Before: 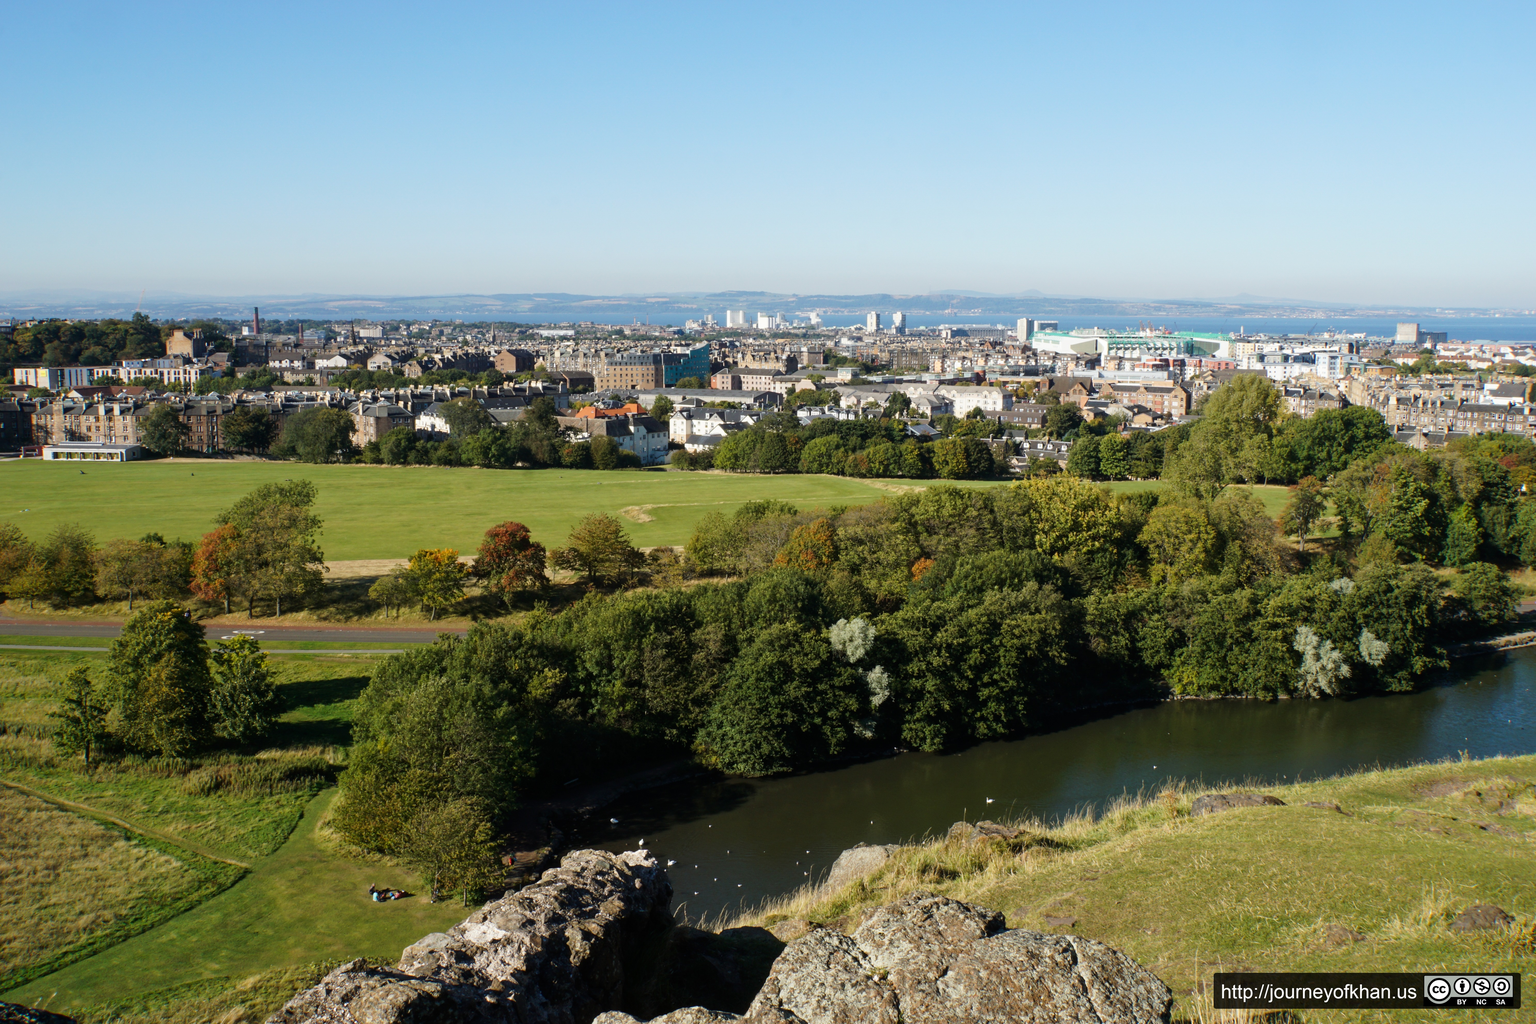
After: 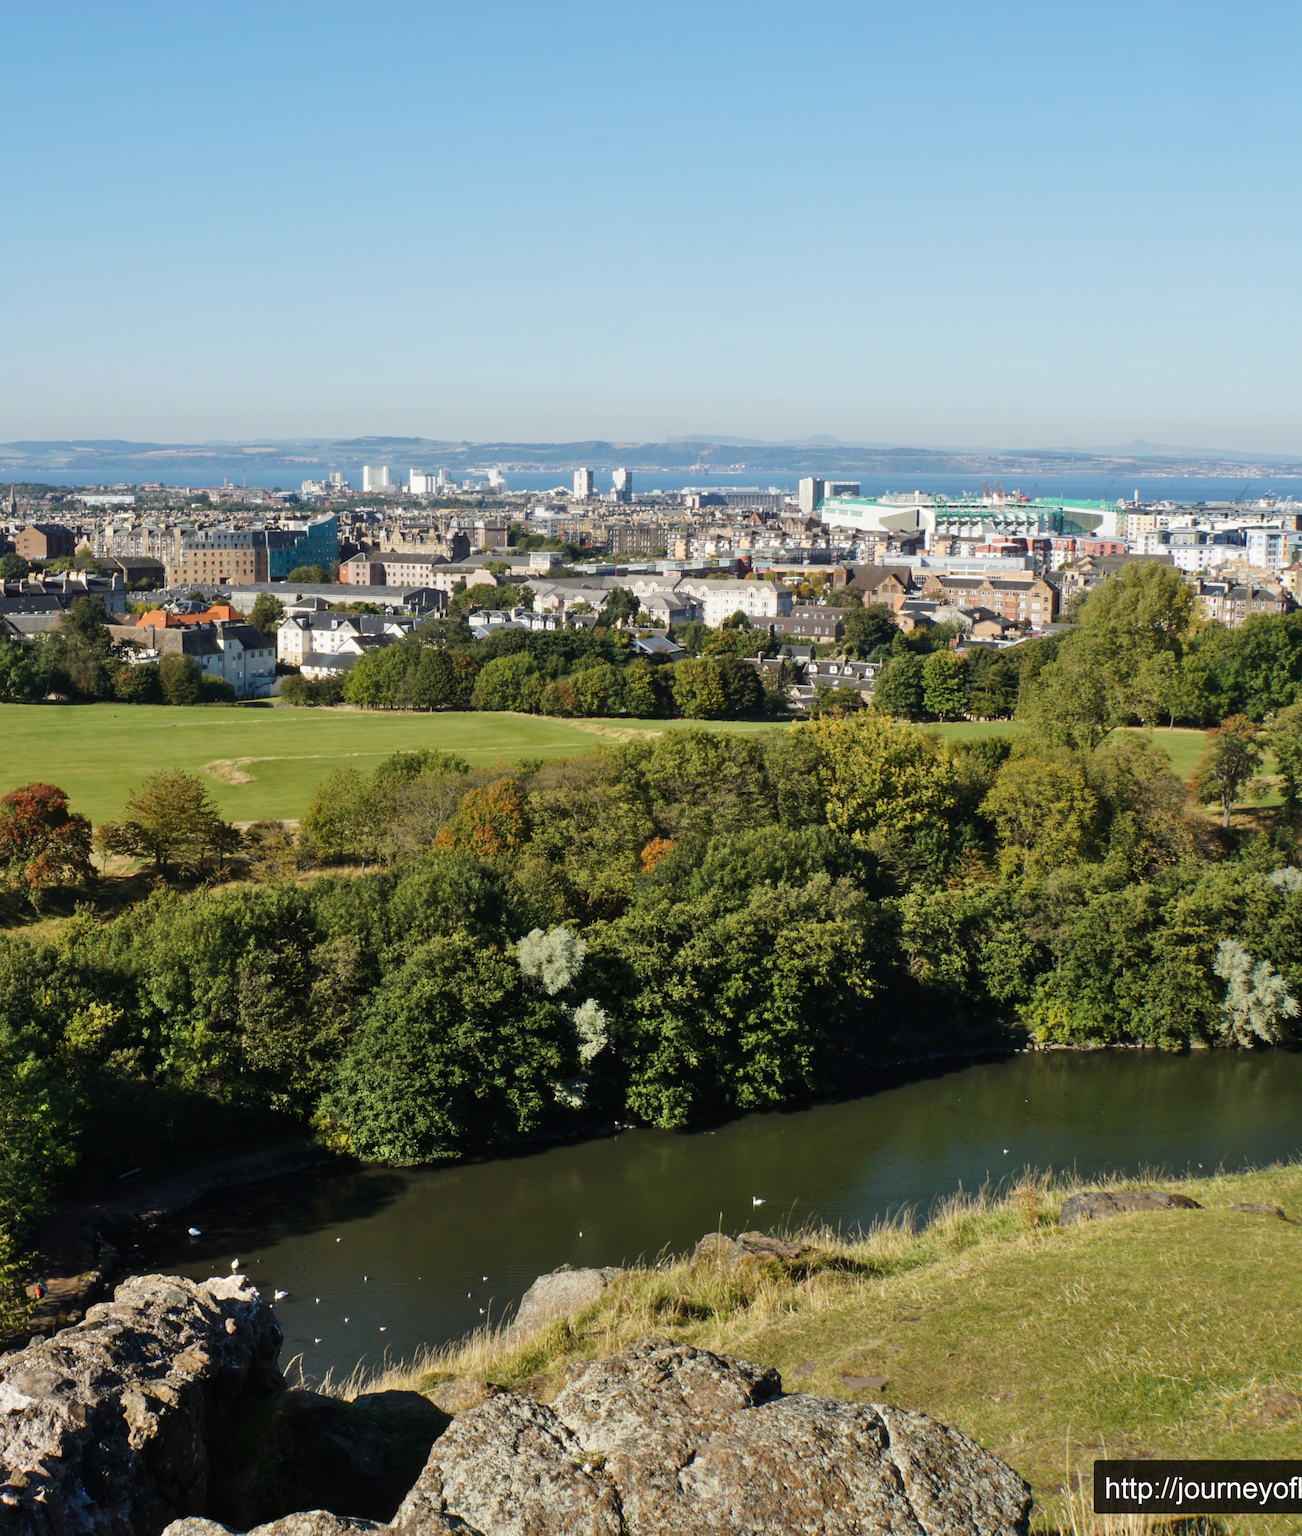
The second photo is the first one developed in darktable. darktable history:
crop: left 31.573%, top 0.008%, right 11.897%
shadows and highlights: shadows 48.15, highlights -40.81, soften with gaussian
contrast equalizer: y [[0.509, 0.517, 0.523, 0.523, 0.517, 0.509], [0.5 ×6], [0.5 ×6], [0 ×6], [0 ×6]], mix -0.311
